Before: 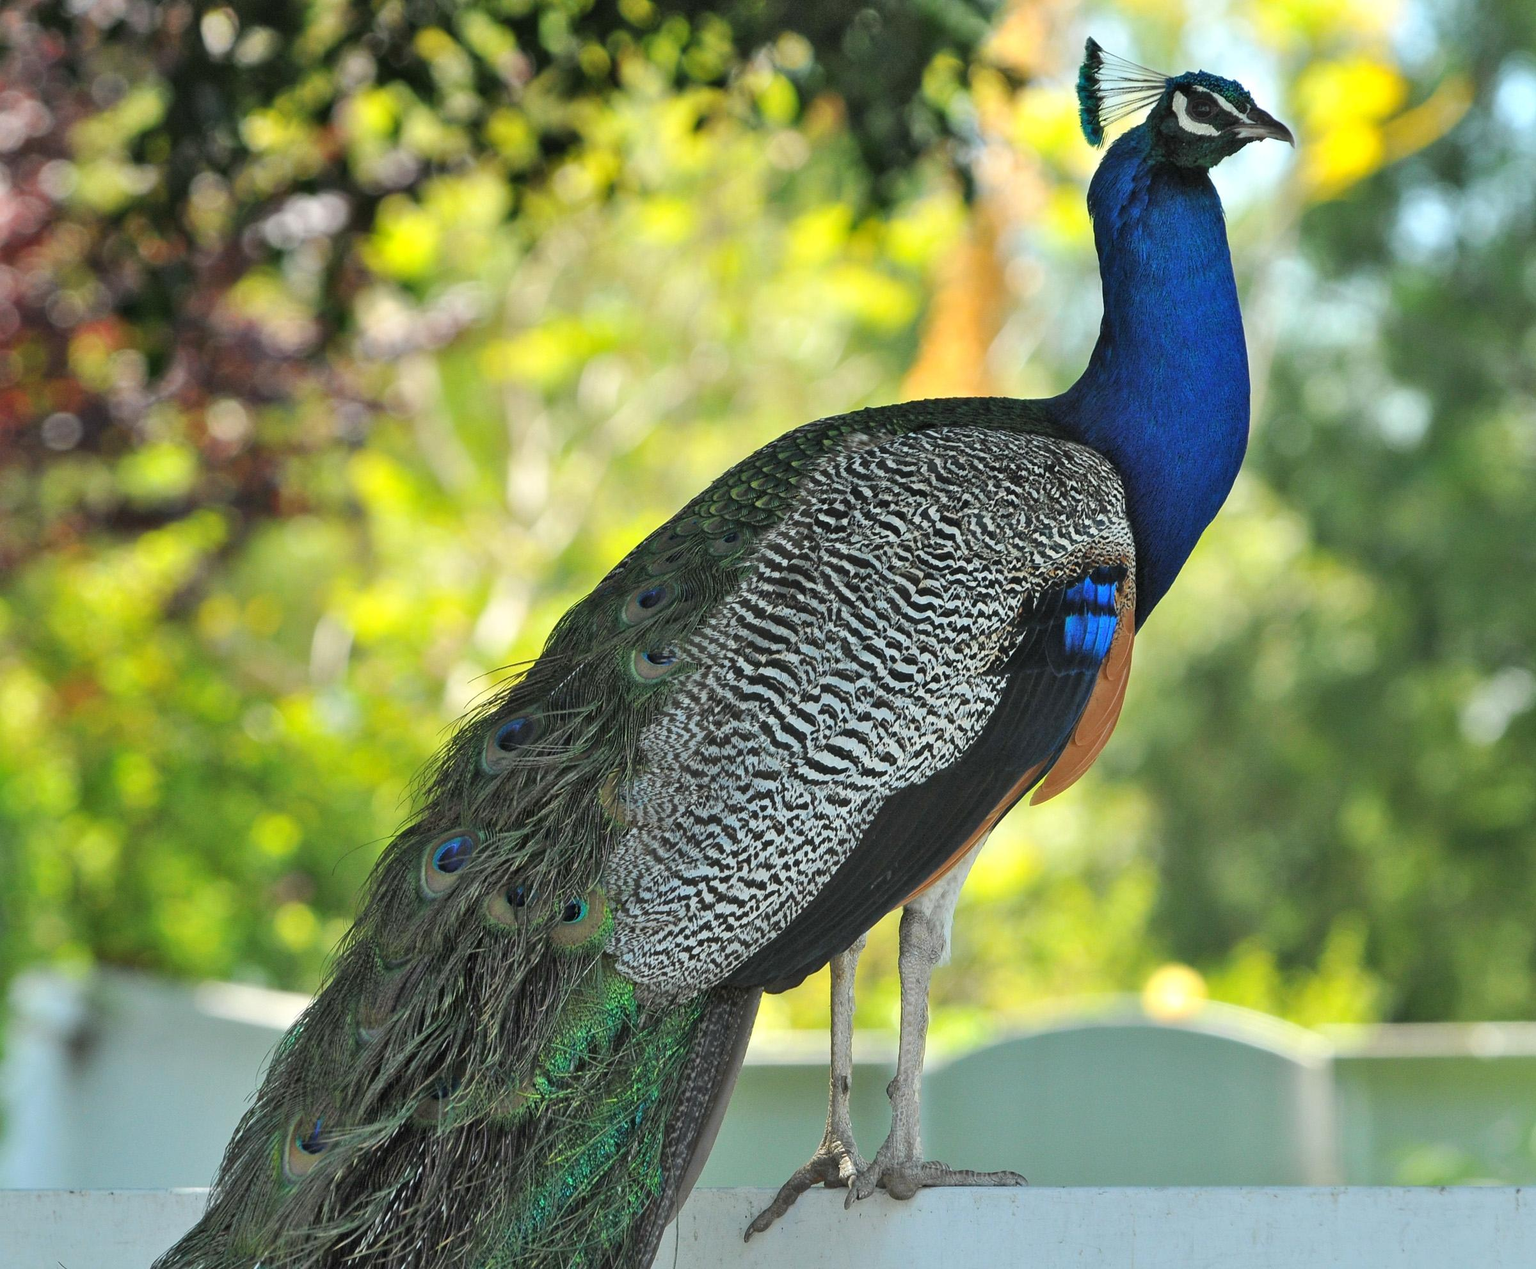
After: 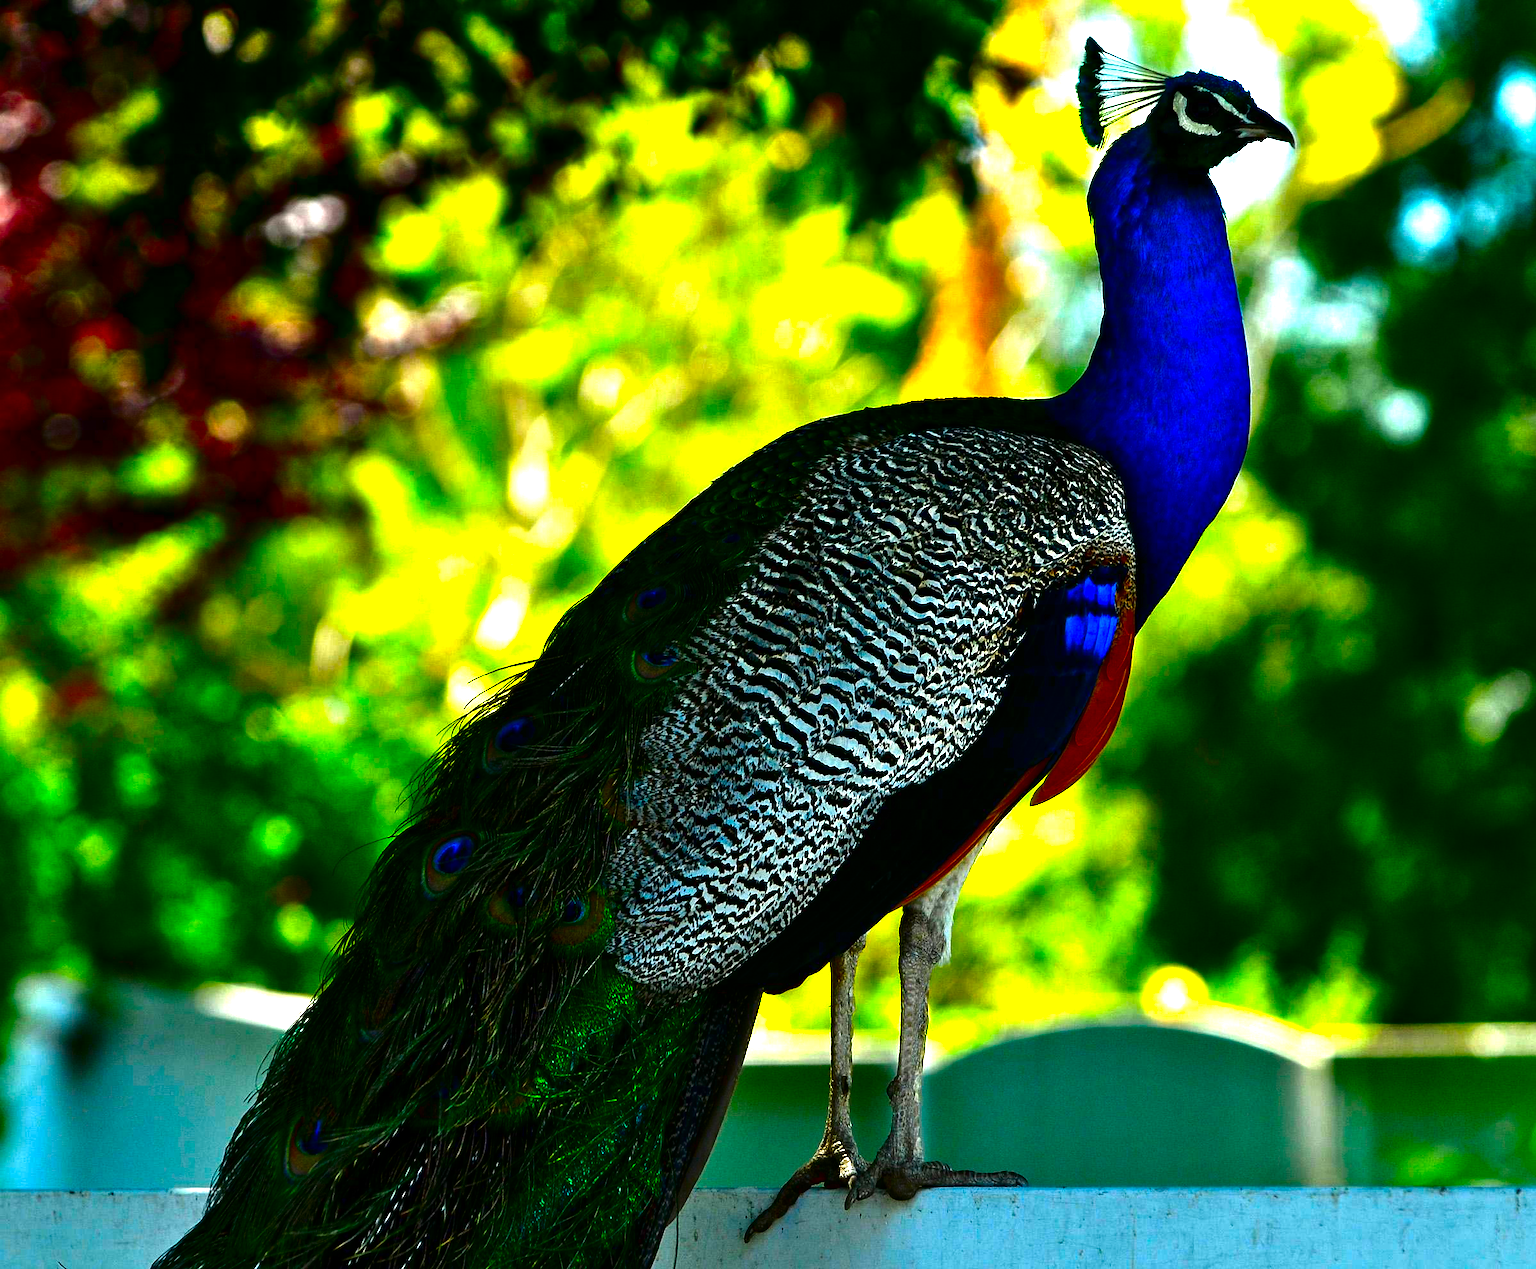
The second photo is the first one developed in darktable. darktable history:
tone equalizer: -8 EV -0.717 EV, -7 EV -0.724 EV, -6 EV -0.621 EV, -5 EV -0.406 EV, -3 EV 0.374 EV, -2 EV 0.6 EV, -1 EV 0.684 EV, +0 EV 0.722 EV, edges refinement/feathering 500, mask exposure compensation -1.57 EV, preserve details no
contrast brightness saturation: brightness -0.995, saturation 0.991
color correction: highlights b* 0.044, saturation 1.3
